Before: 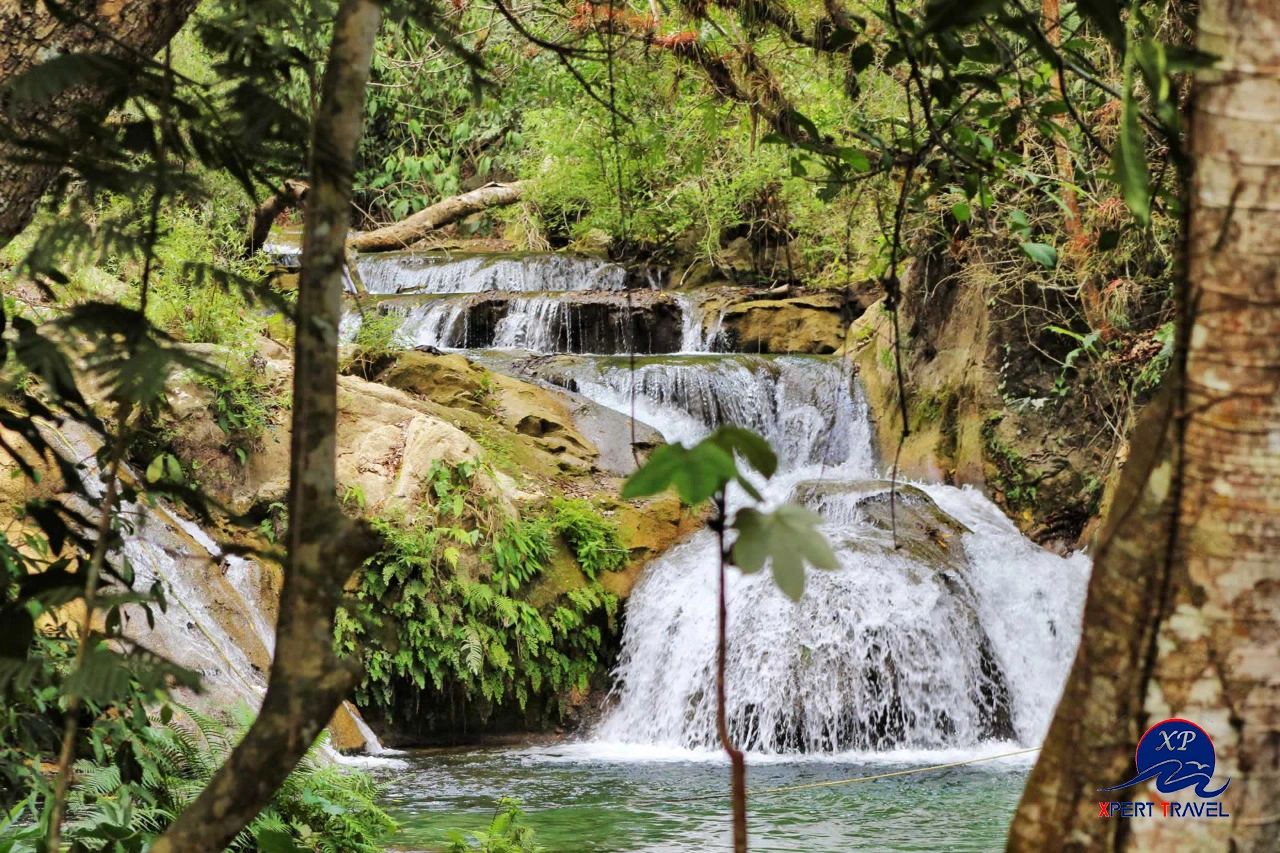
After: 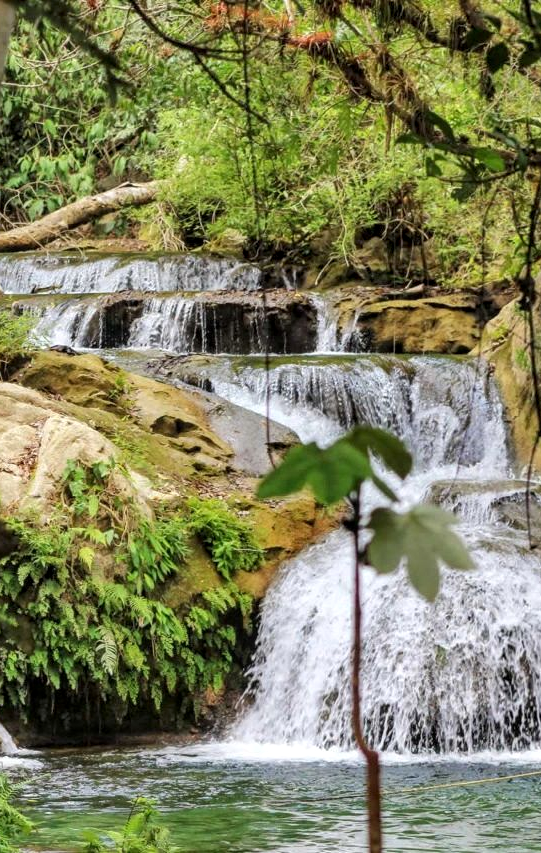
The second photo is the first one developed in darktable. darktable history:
crop: left 28.55%, right 29.121%
local contrast: on, module defaults
